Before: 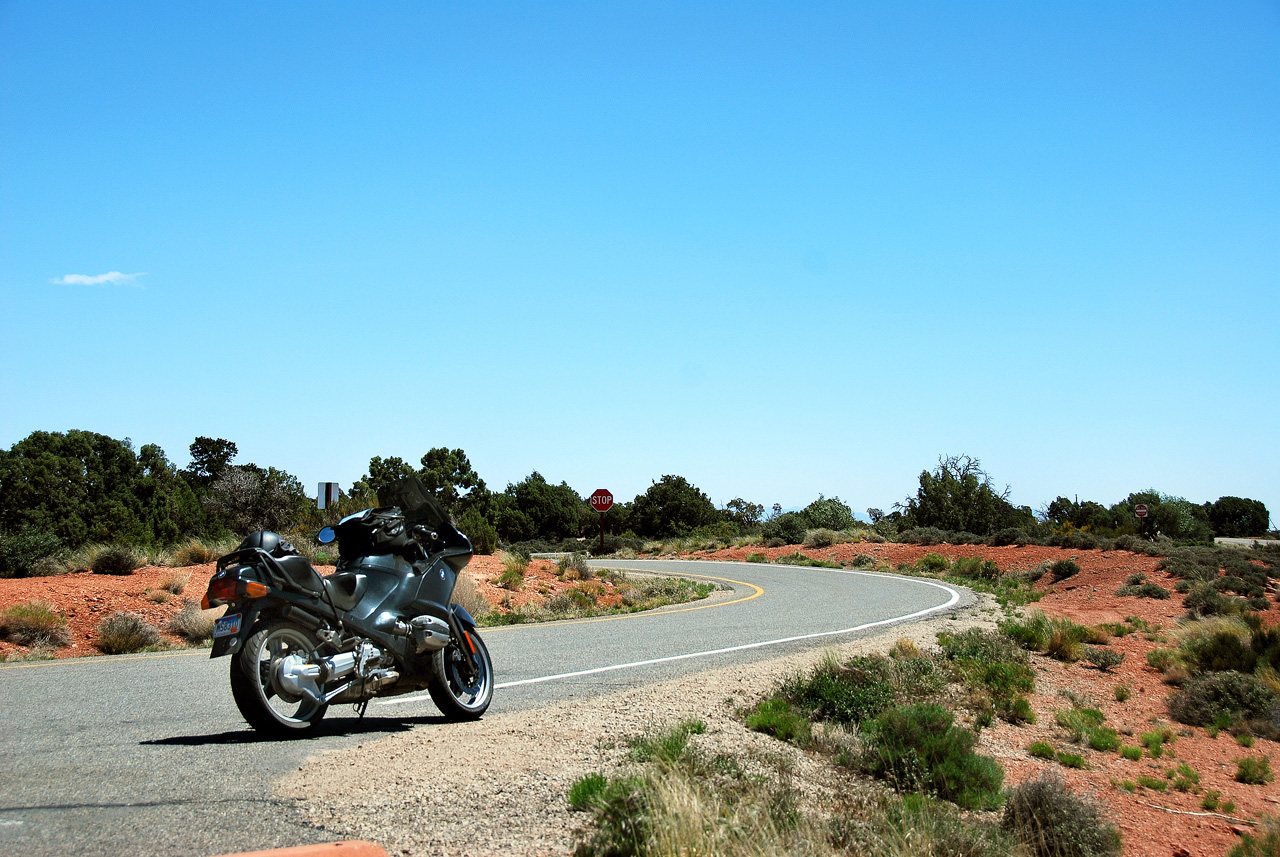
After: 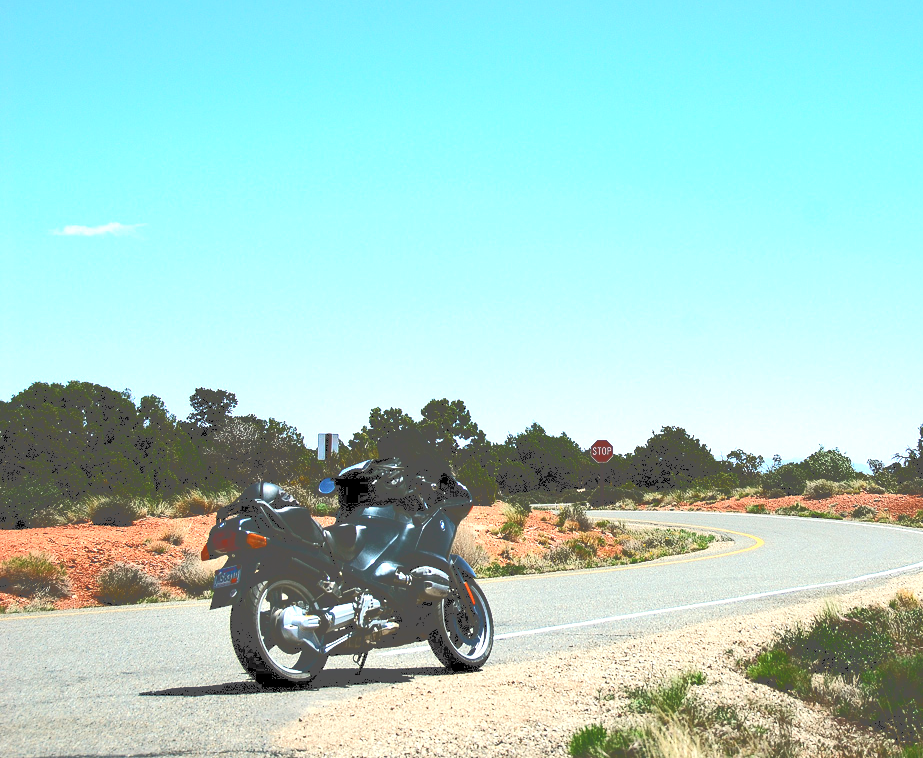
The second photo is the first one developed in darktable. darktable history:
tone curve: curves: ch0 [(0, 0) (0.003, 0.334) (0.011, 0.338) (0.025, 0.338) (0.044, 0.338) (0.069, 0.339) (0.1, 0.342) (0.136, 0.343) (0.177, 0.349) (0.224, 0.36) (0.277, 0.385) (0.335, 0.42) (0.399, 0.465) (0.468, 0.535) (0.543, 0.632) (0.623, 0.73) (0.709, 0.814) (0.801, 0.879) (0.898, 0.935) (1, 1)], color space Lab, independent channels, preserve colors none
crop: top 5.81%, right 27.876%, bottom 5.628%
tone equalizer: -8 EV -0.745 EV, -7 EV -0.722 EV, -6 EV -0.621 EV, -5 EV -0.376 EV, -3 EV 0.385 EV, -2 EV 0.6 EV, -1 EV 0.692 EV, +0 EV 0.774 EV, smoothing diameter 2.06%, edges refinement/feathering 15.94, mask exposure compensation -1.57 EV, filter diffusion 5
